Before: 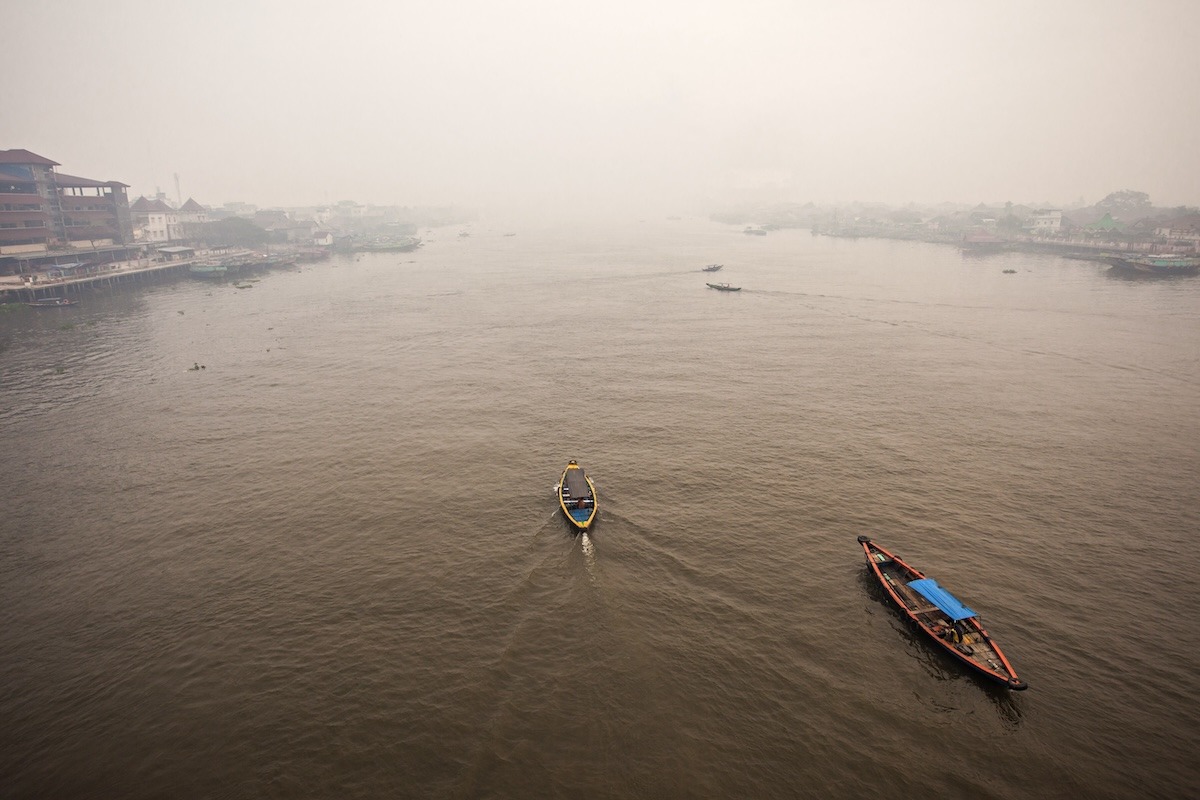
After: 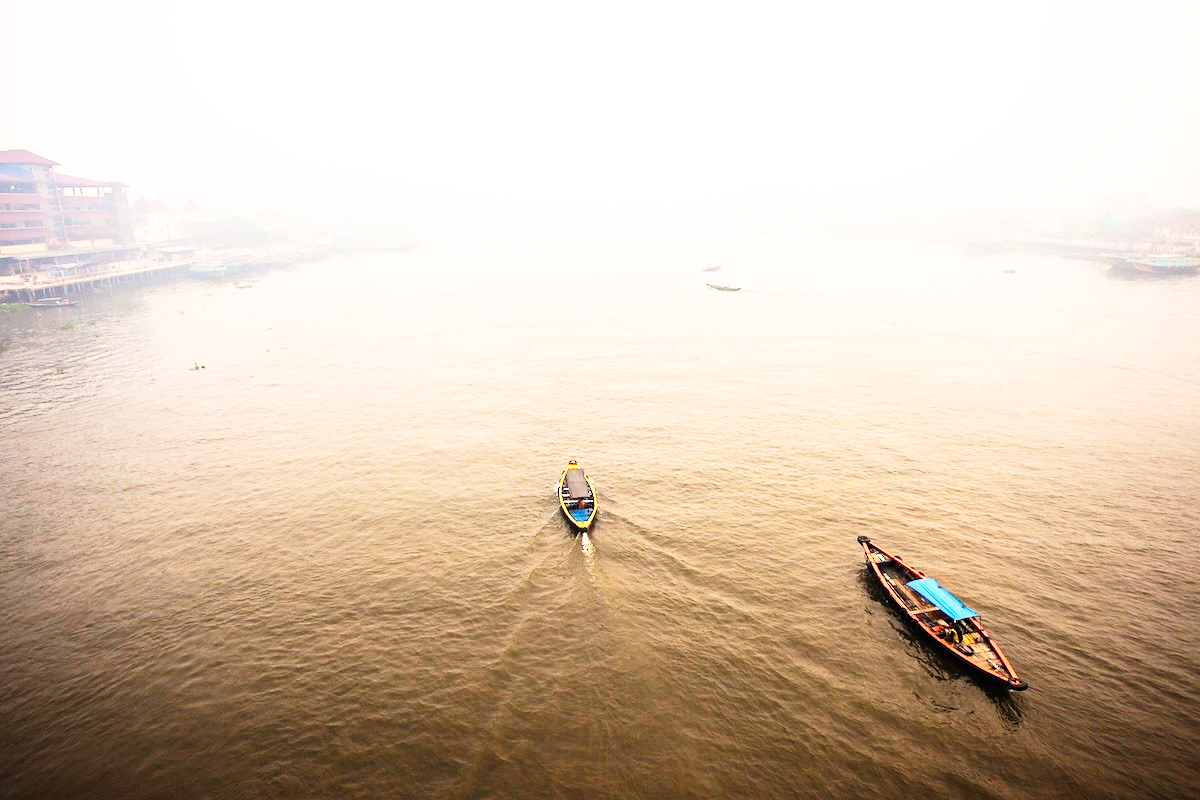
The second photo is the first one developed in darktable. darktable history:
base curve: curves: ch0 [(0, 0) (0.007, 0.004) (0.027, 0.03) (0.046, 0.07) (0.207, 0.54) (0.442, 0.872) (0.673, 0.972) (1, 1)], preserve colors none
exposure: black level correction 0.002, exposure 0.15 EV, compensate highlight preservation false
tone equalizer: on, module defaults
contrast brightness saturation: contrast 0.2, brightness 0.16, saturation 0.22
